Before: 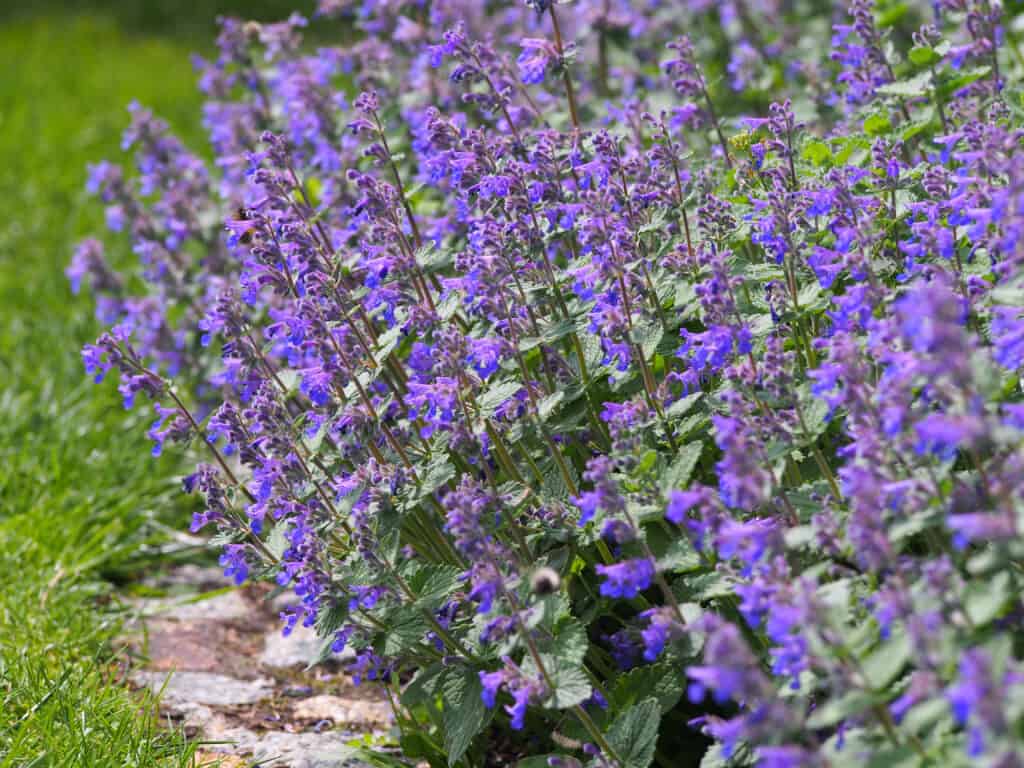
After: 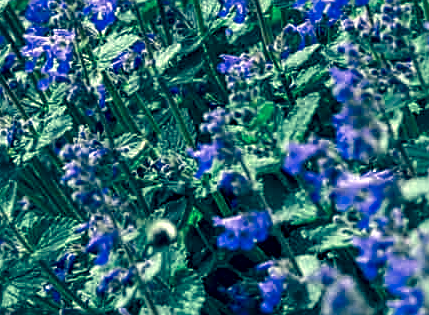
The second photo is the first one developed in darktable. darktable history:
crop: left 37.463%, top 45.322%, right 20.608%, bottom 13.574%
color zones: curves: ch0 [(0, 0.5) (0.125, 0.4) (0.25, 0.5) (0.375, 0.4) (0.5, 0.4) (0.625, 0.35) (0.75, 0.35) (0.875, 0.5)]; ch1 [(0, 0.35) (0.125, 0.45) (0.25, 0.35) (0.375, 0.35) (0.5, 0.35) (0.625, 0.35) (0.75, 0.45) (0.875, 0.35)]; ch2 [(0, 0.6) (0.125, 0.5) (0.25, 0.5) (0.375, 0.6) (0.5, 0.6) (0.625, 0.5) (0.75, 0.5) (0.875, 0.5)]
local contrast: highlights 64%, shadows 54%, detail 169%, midtone range 0.512
sharpen: on, module defaults
contrast equalizer: octaves 7, y [[0.6 ×6], [0.55 ×6], [0 ×6], [0 ×6], [0 ×6]], mix 0.541
color correction: highlights a* -15.4, highlights b* 39.88, shadows a* -39.43, shadows b* -25.53
color calibration: x 0.38, y 0.39, temperature 4077.71 K, clip negative RGB from gamut false
